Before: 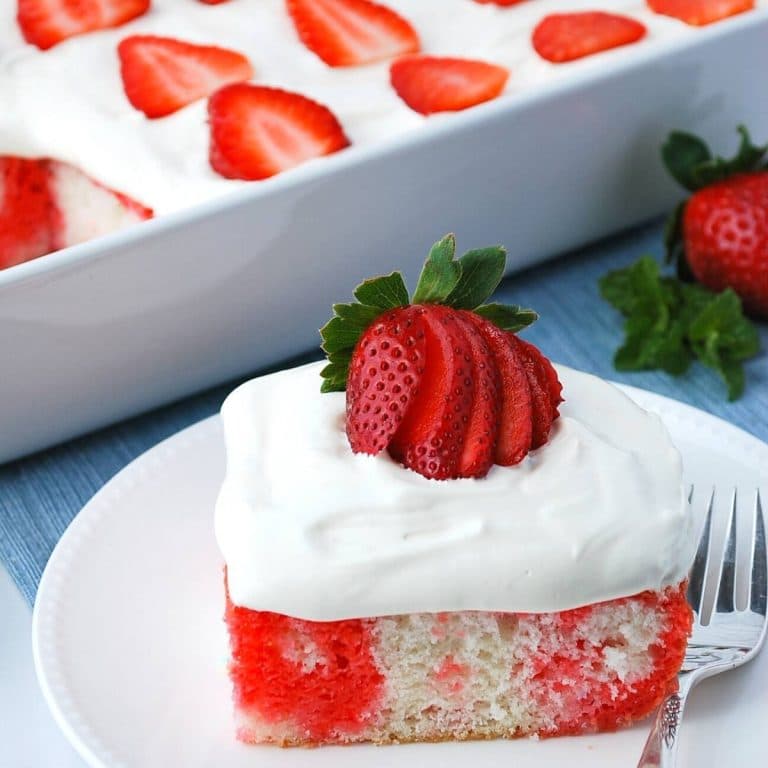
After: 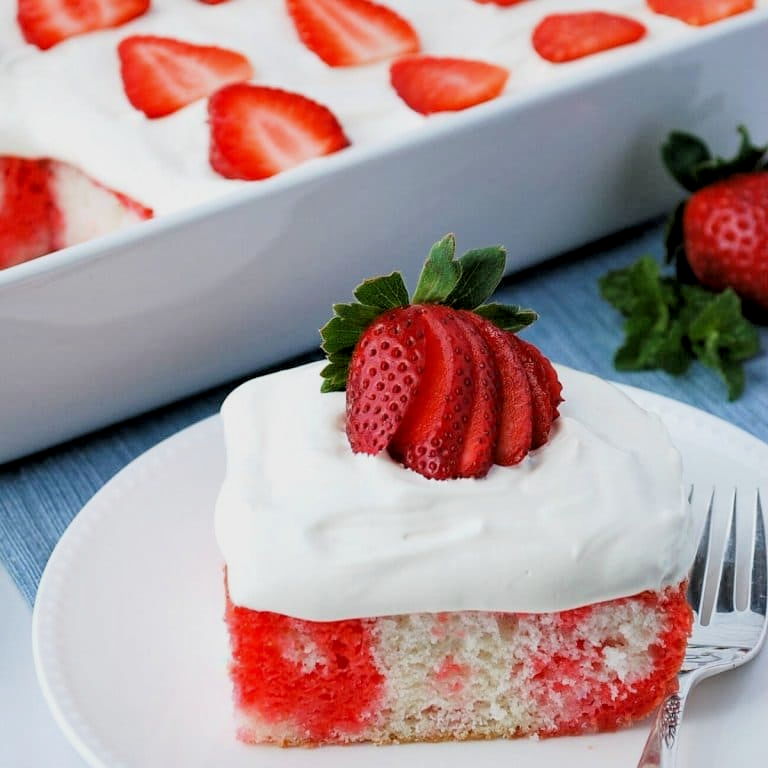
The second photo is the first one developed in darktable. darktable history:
filmic rgb: black relative exposure -5.8 EV, white relative exposure 3.39 EV, hardness 3.68
local contrast: highlights 106%, shadows 102%, detail 120%, midtone range 0.2
